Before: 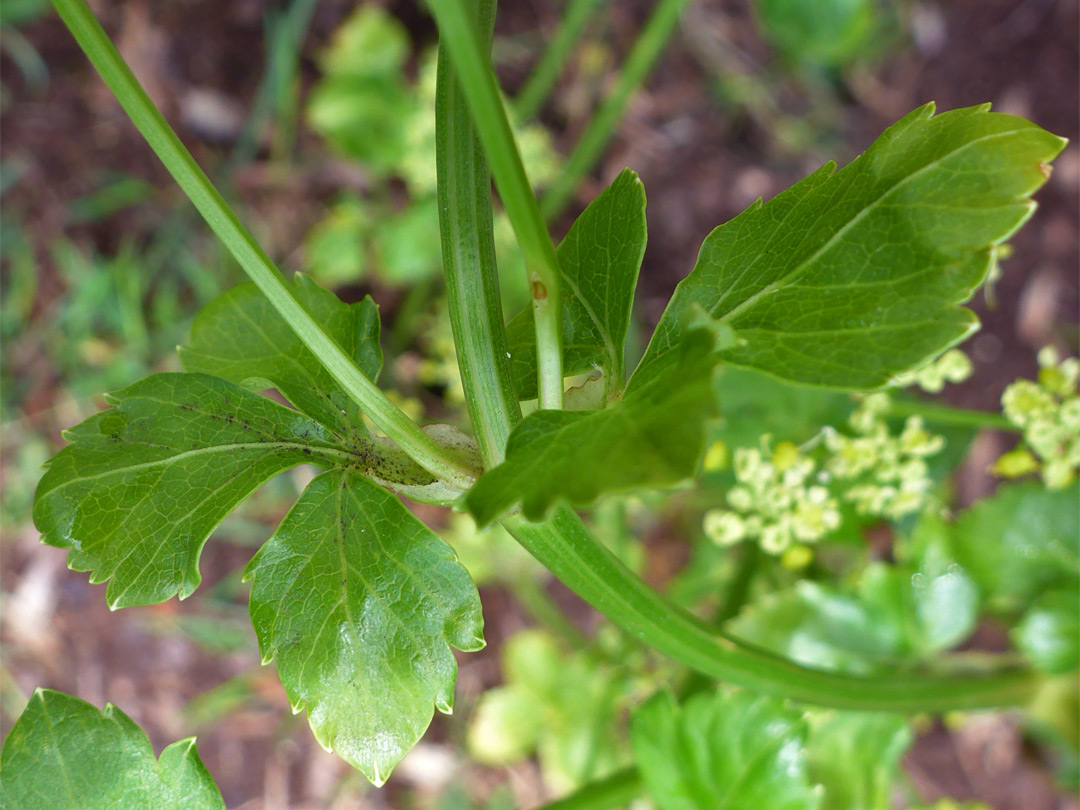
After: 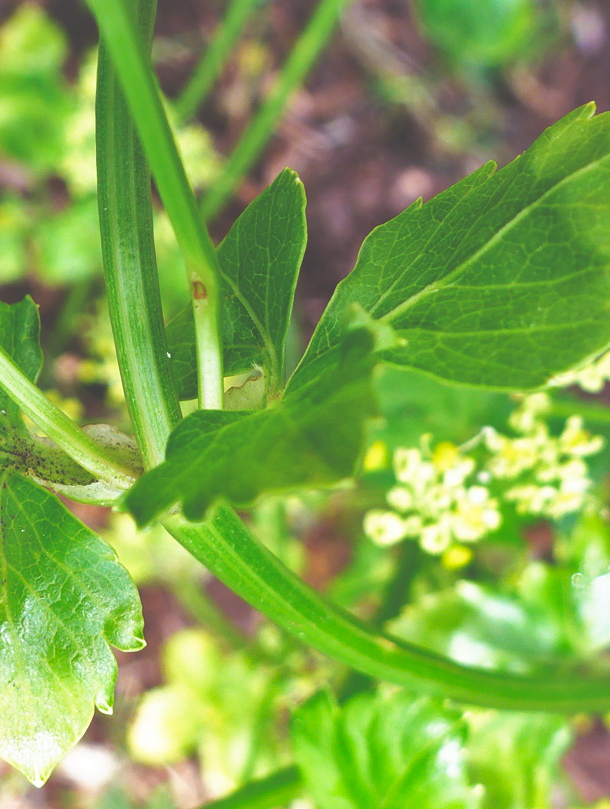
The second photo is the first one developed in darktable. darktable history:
crop: left 31.565%, top 0.02%, right 11.862%
tone curve: curves: ch0 [(0, 0.01) (0.052, 0.045) (0.136, 0.133) (0.29, 0.332) (0.453, 0.531) (0.676, 0.751) (0.89, 0.919) (1, 1)]; ch1 [(0, 0) (0.094, 0.081) (0.285, 0.299) (0.385, 0.403) (0.446, 0.443) (0.502, 0.5) (0.544, 0.552) (0.589, 0.612) (0.722, 0.728) (1, 1)]; ch2 [(0, 0) (0.257, 0.217) (0.43, 0.421) (0.498, 0.507) (0.531, 0.544) (0.56, 0.579) (0.625, 0.642) (1, 1)], preserve colors none
shadows and highlights: highlights color adjustment 33.05%
base curve: curves: ch0 [(0, 0.036) (0.007, 0.037) (0.604, 0.887) (1, 1)], preserve colors none
